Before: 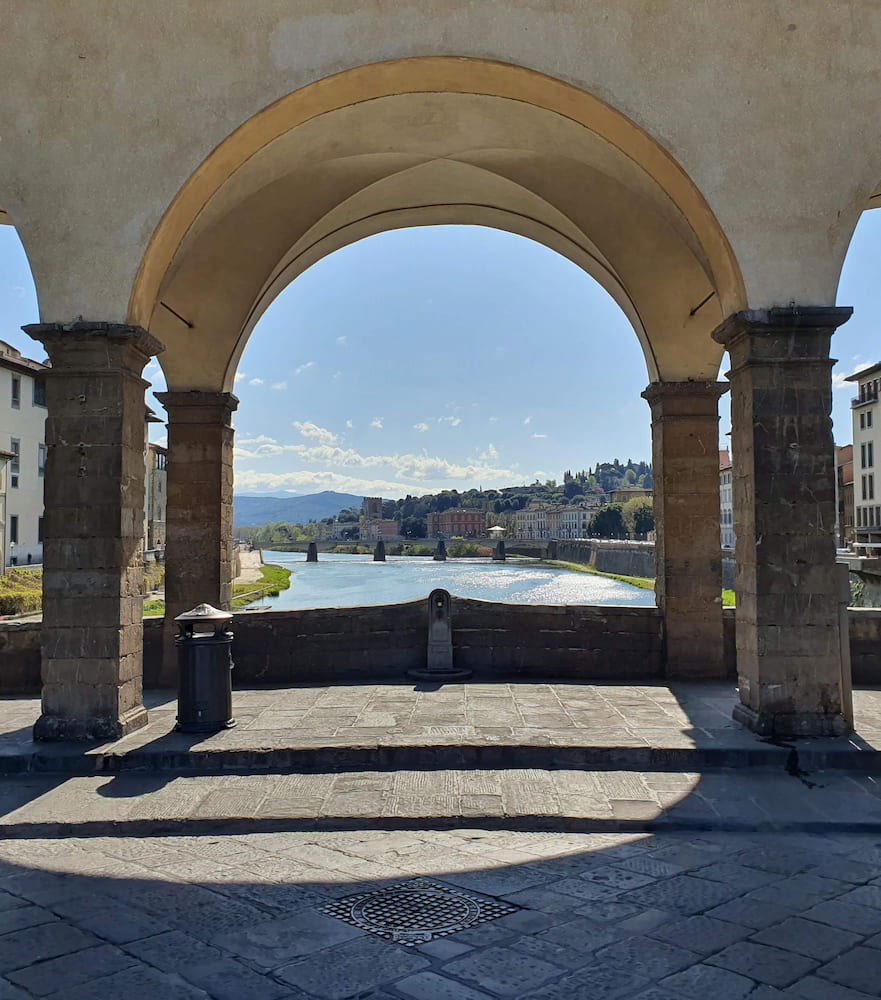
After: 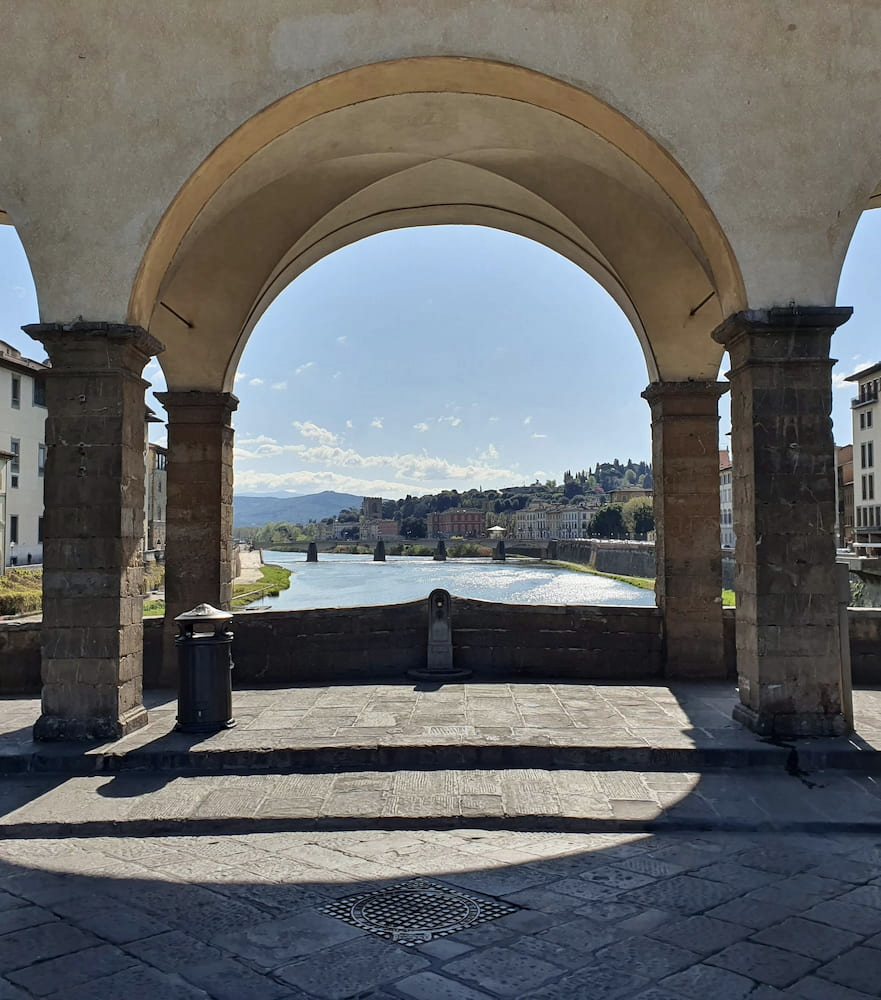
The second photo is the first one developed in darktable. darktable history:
tone equalizer: on, module defaults
contrast brightness saturation: contrast 0.11, saturation -0.17
